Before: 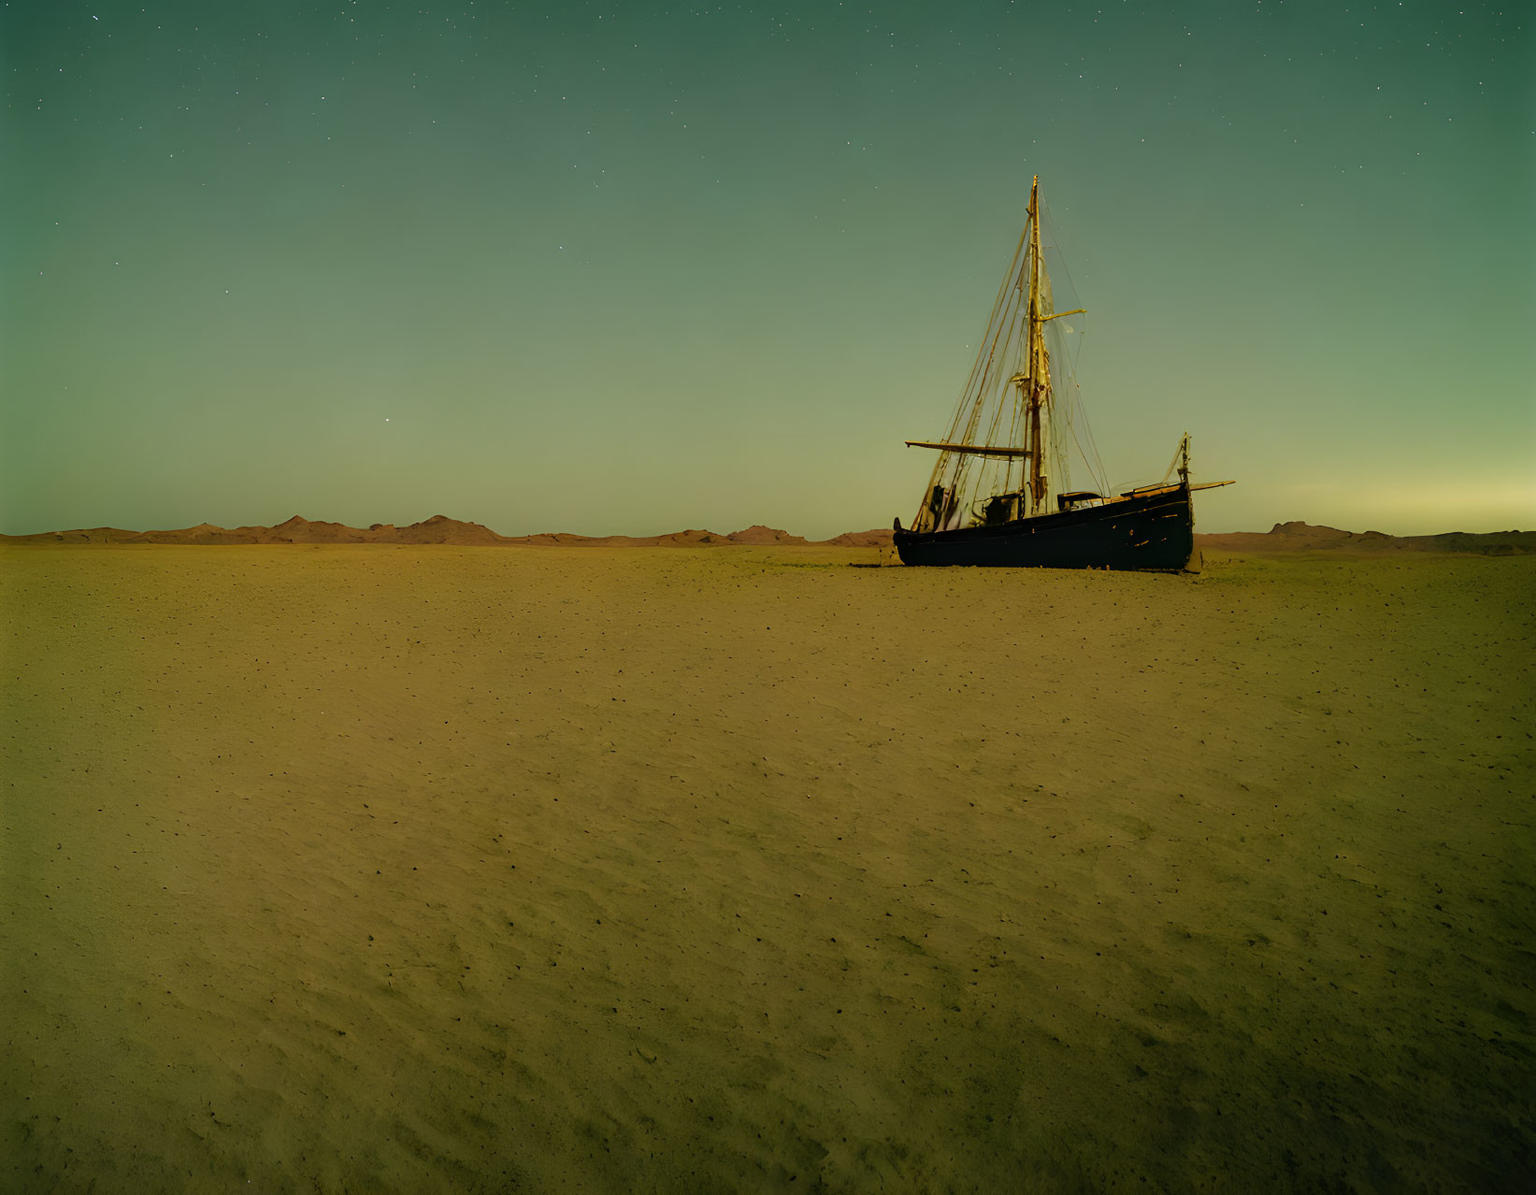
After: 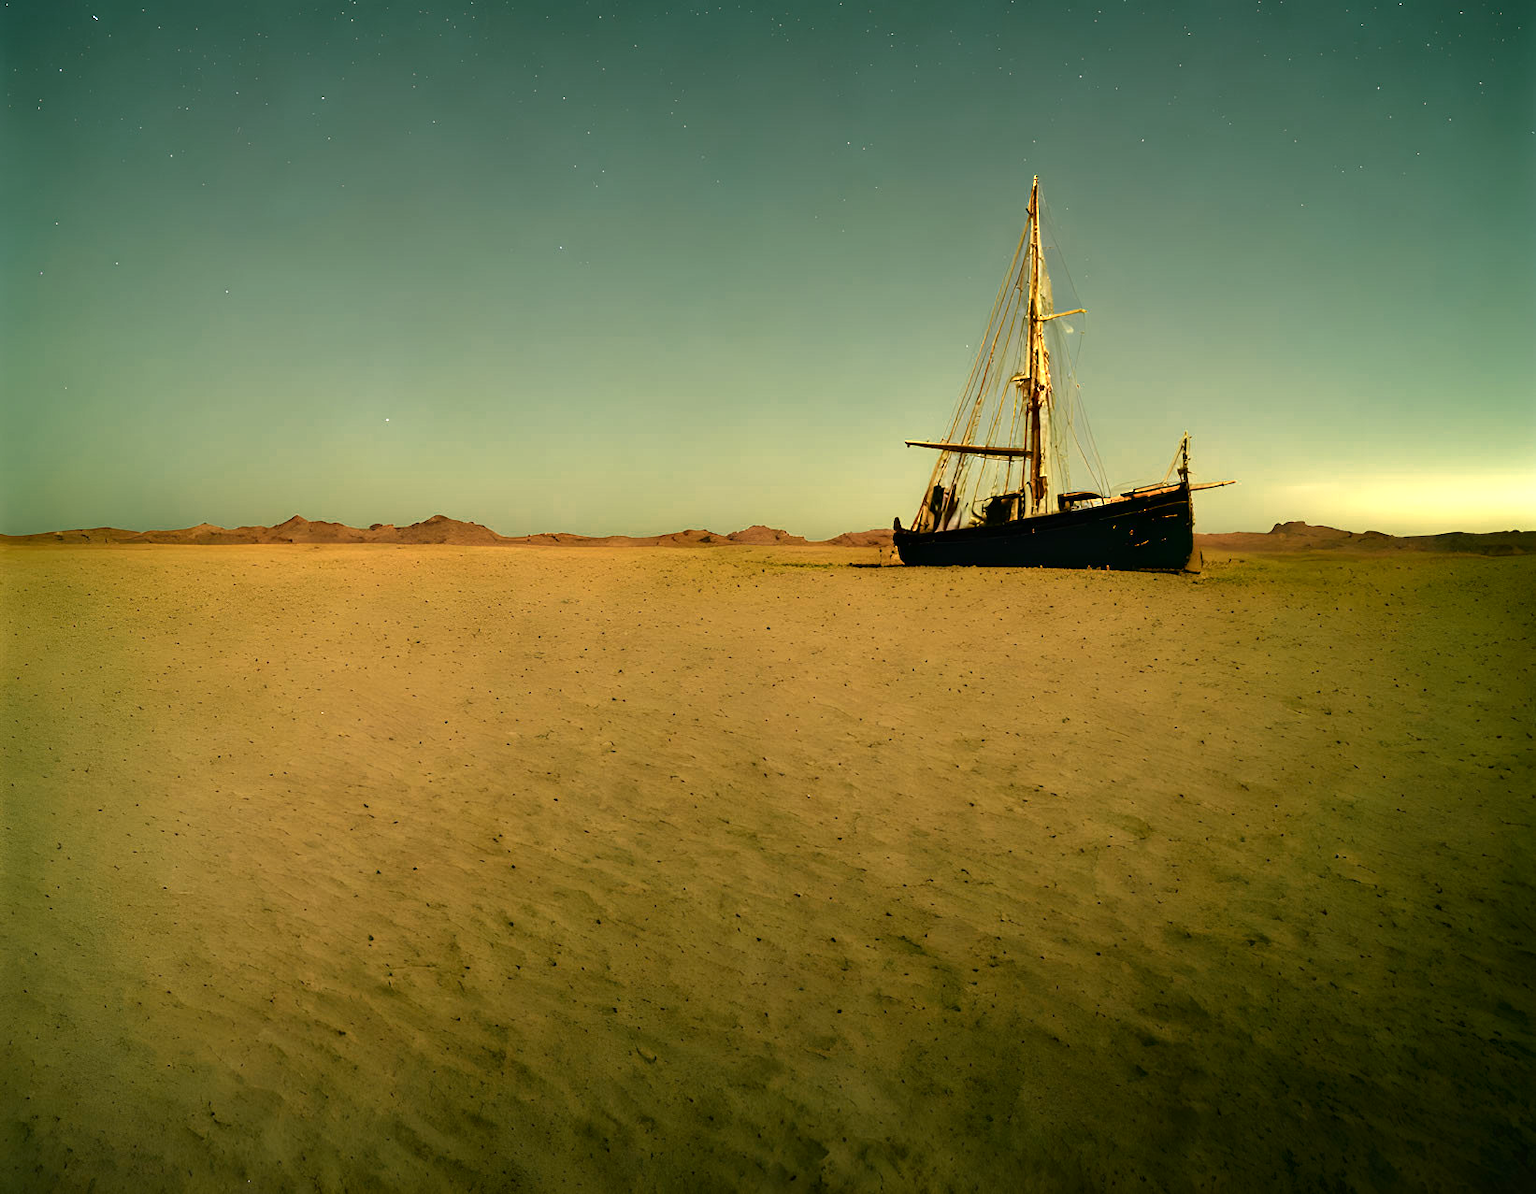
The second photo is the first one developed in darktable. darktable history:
color zones: curves: ch0 [(0.018, 0.548) (0.197, 0.654) (0.425, 0.447) (0.605, 0.658) (0.732, 0.579)]; ch1 [(0.105, 0.531) (0.224, 0.531) (0.386, 0.39) (0.618, 0.456) (0.732, 0.456) (0.956, 0.421)]; ch2 [(0.039, 0.583) (0.215, 0.465) (0.399, 0.544) (0.465, 0.548) (0.614, 0.447) (0.724, 0.43) (0.882, 0.623) (0.956, 0.632)]
contrast brightness saturation: contrast 0.068, brightness -0.129, saturation 0.05
exposure: black level correction 0, exposure 0.7 EV, compensate exposure bias true, compensate highlight preservation false
